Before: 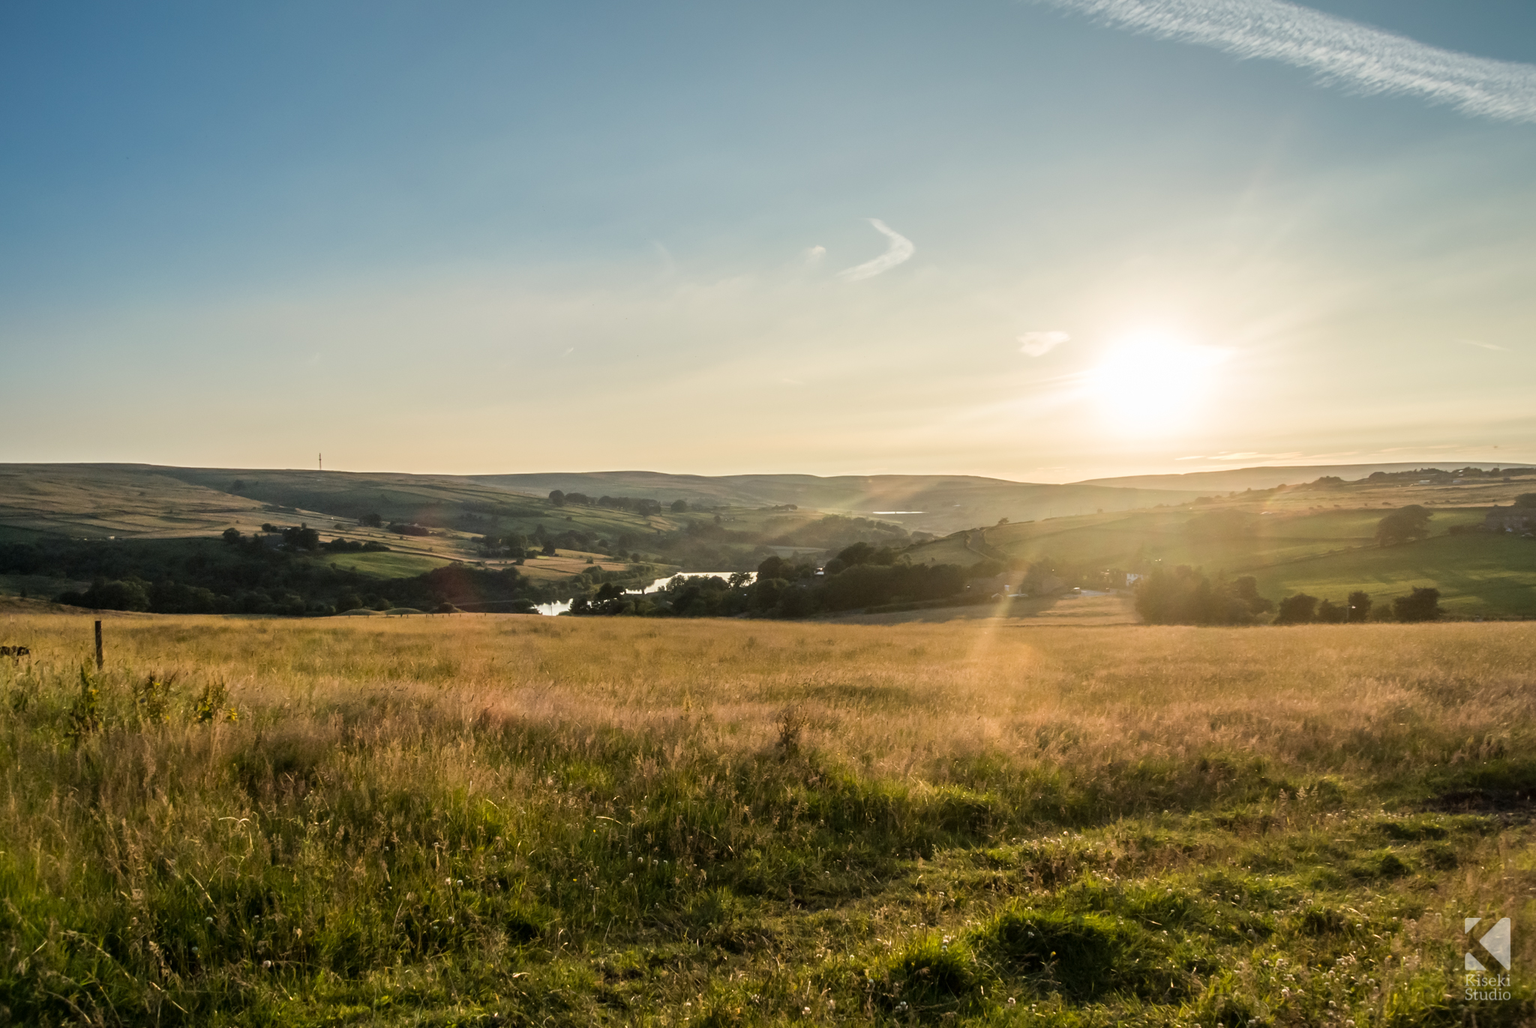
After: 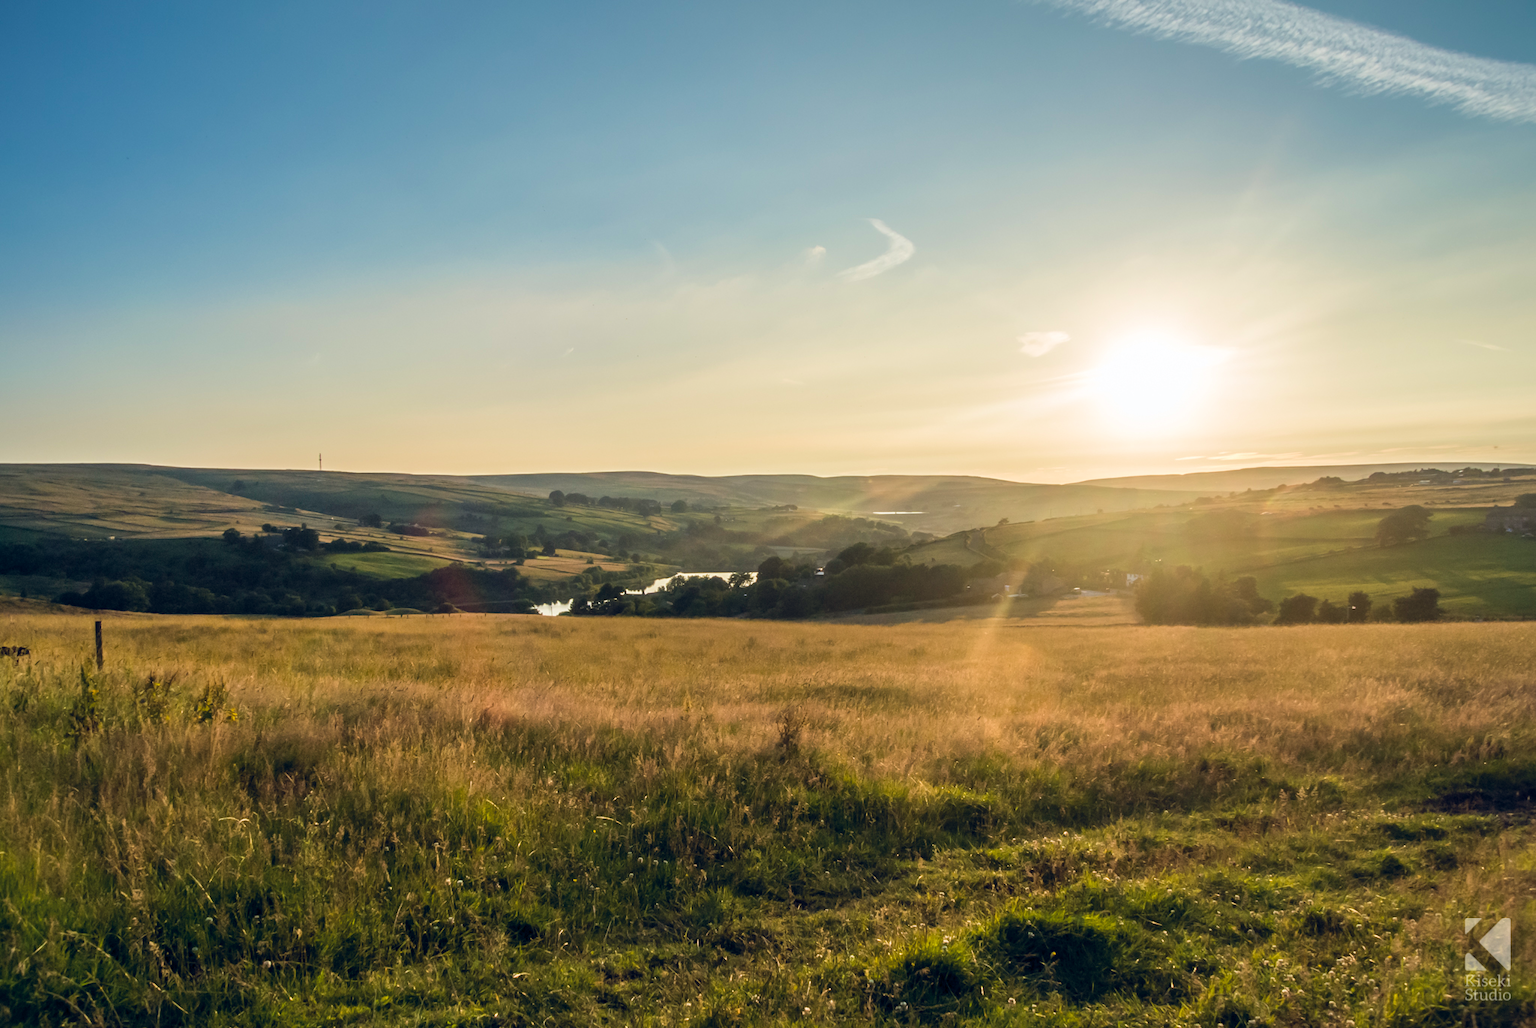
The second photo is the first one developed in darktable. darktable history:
velvia: strength 24.85%
color balance rgb: shadows lift › chroma 2.017%, shadows lift › hue 250.87°, global offset › chroma 0.101%, global offset › hue 252.38°, perceptual saturation grading › global saturation 10.19%
